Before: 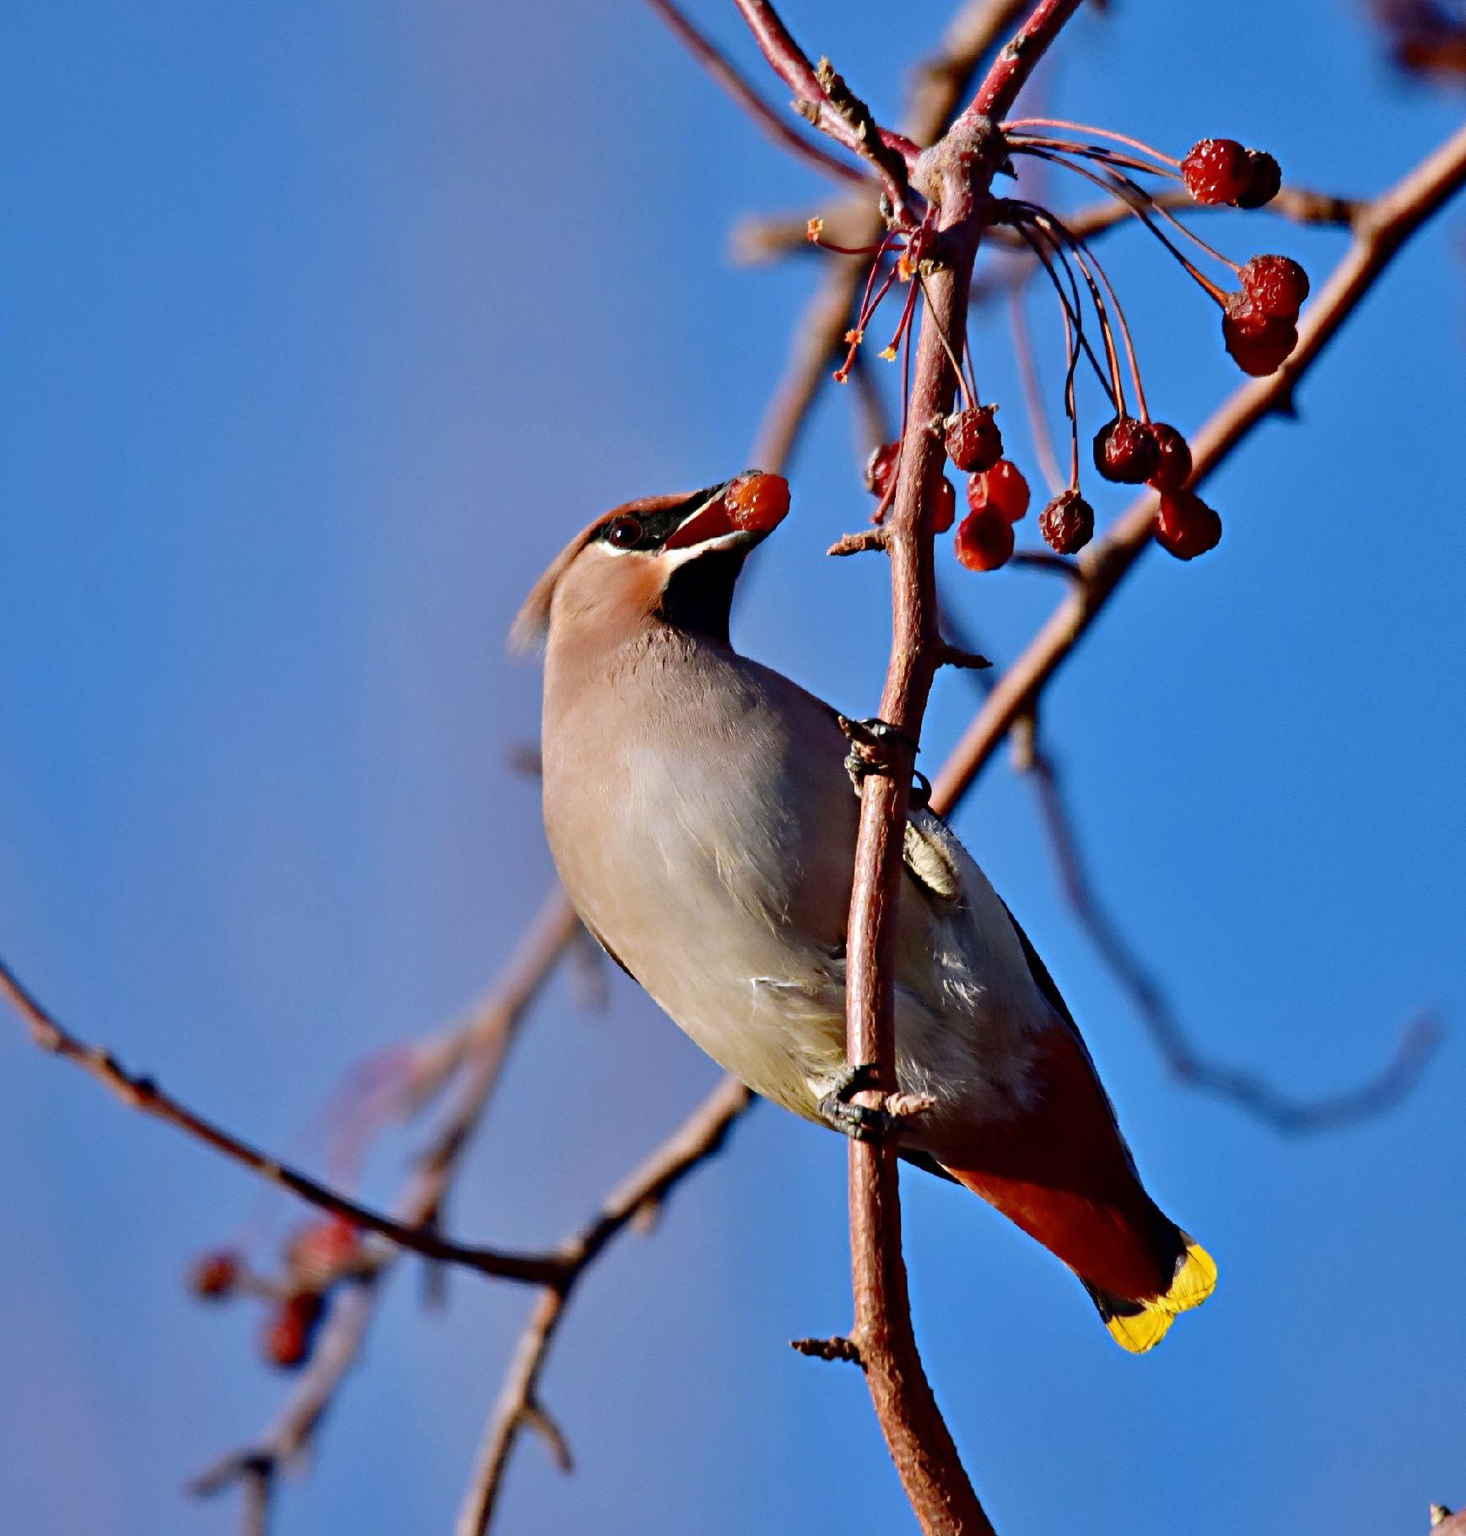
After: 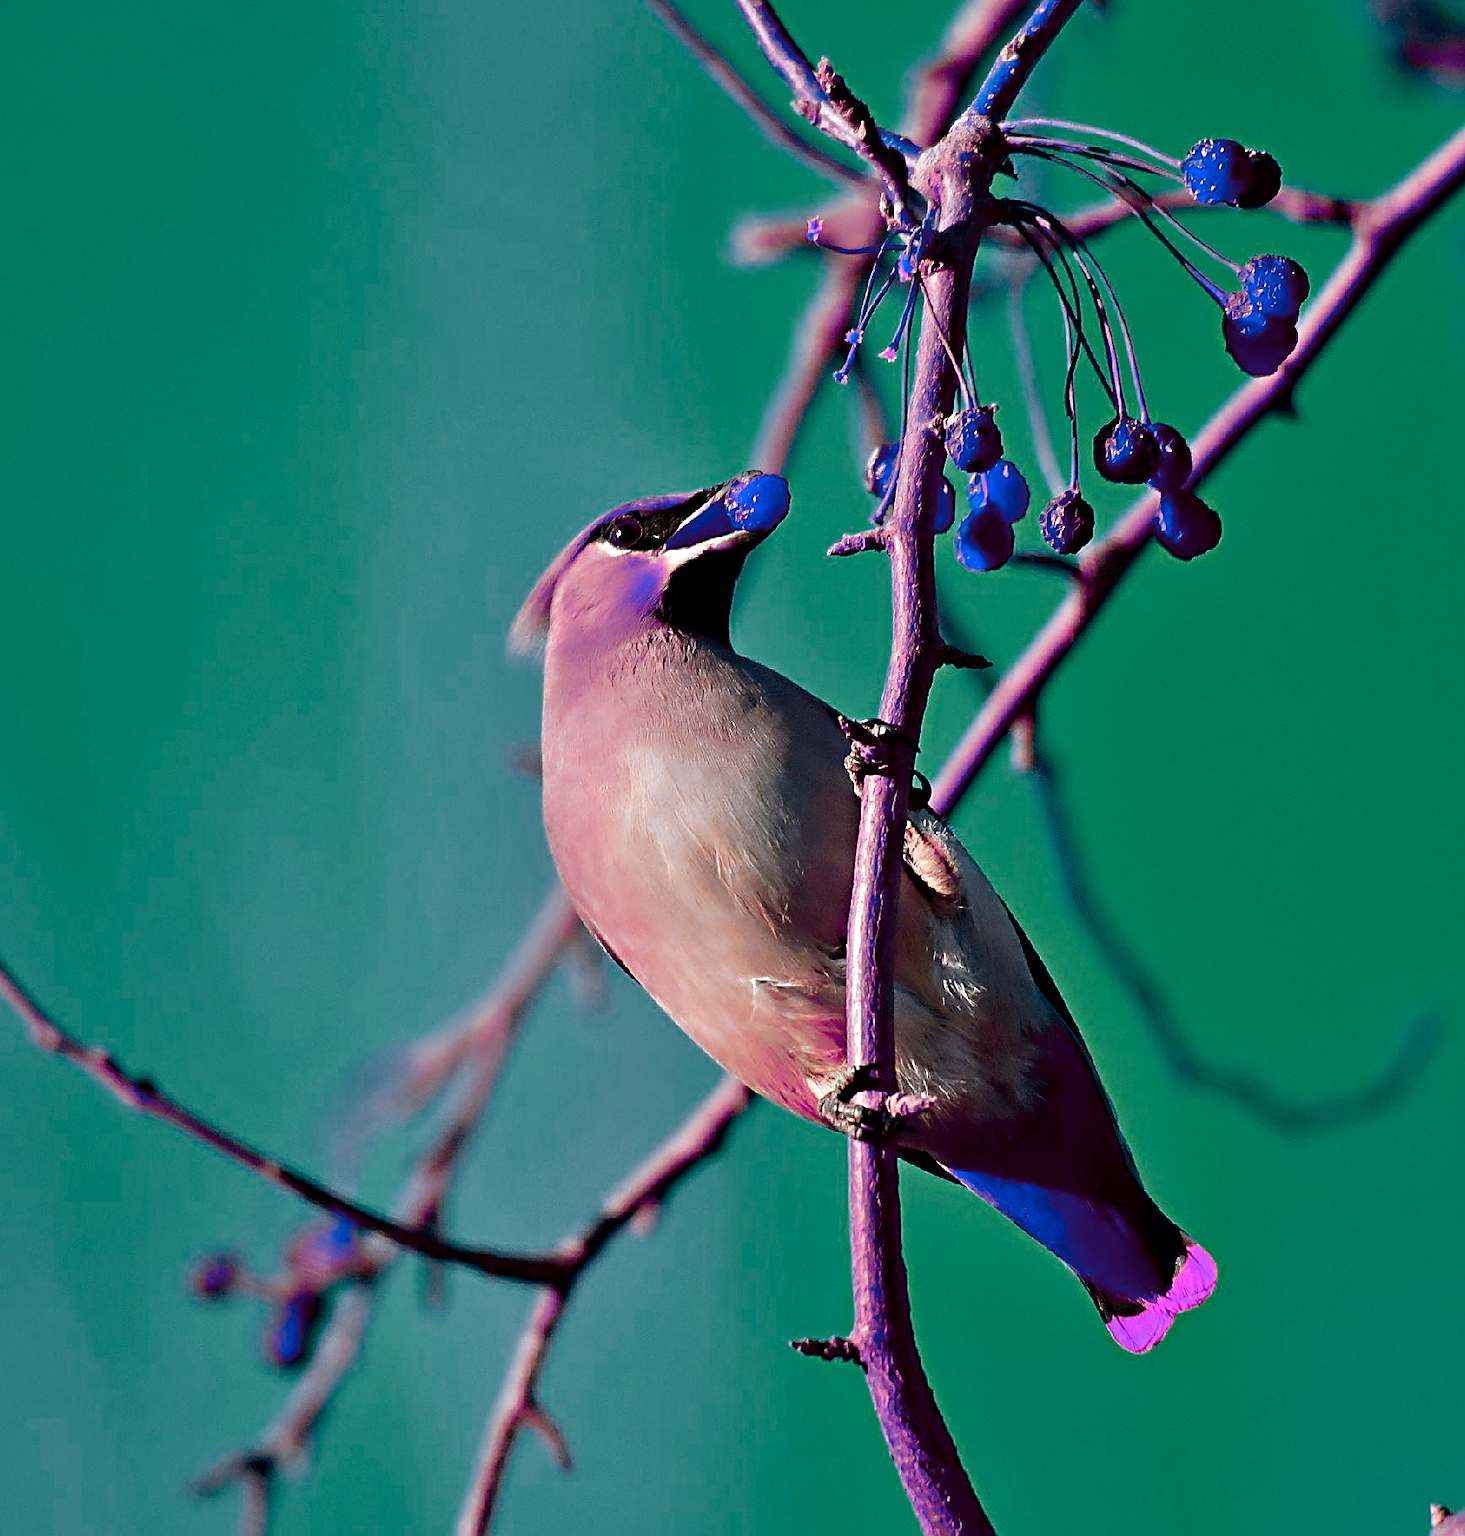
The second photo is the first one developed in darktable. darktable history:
sharpen: radius 1.4, amount 1.25, threshold 0.7
color zones: curves: ch0 [(0.826, 0.353)]; ch1 [(0.242, 0.647) (0.889, 0.342)]; ch2 [(0.246, 0.089) (0.969, 0.068)]
exposure: black level correction 0.001, exposure 0.3 EV, compensate highlight preservation false
